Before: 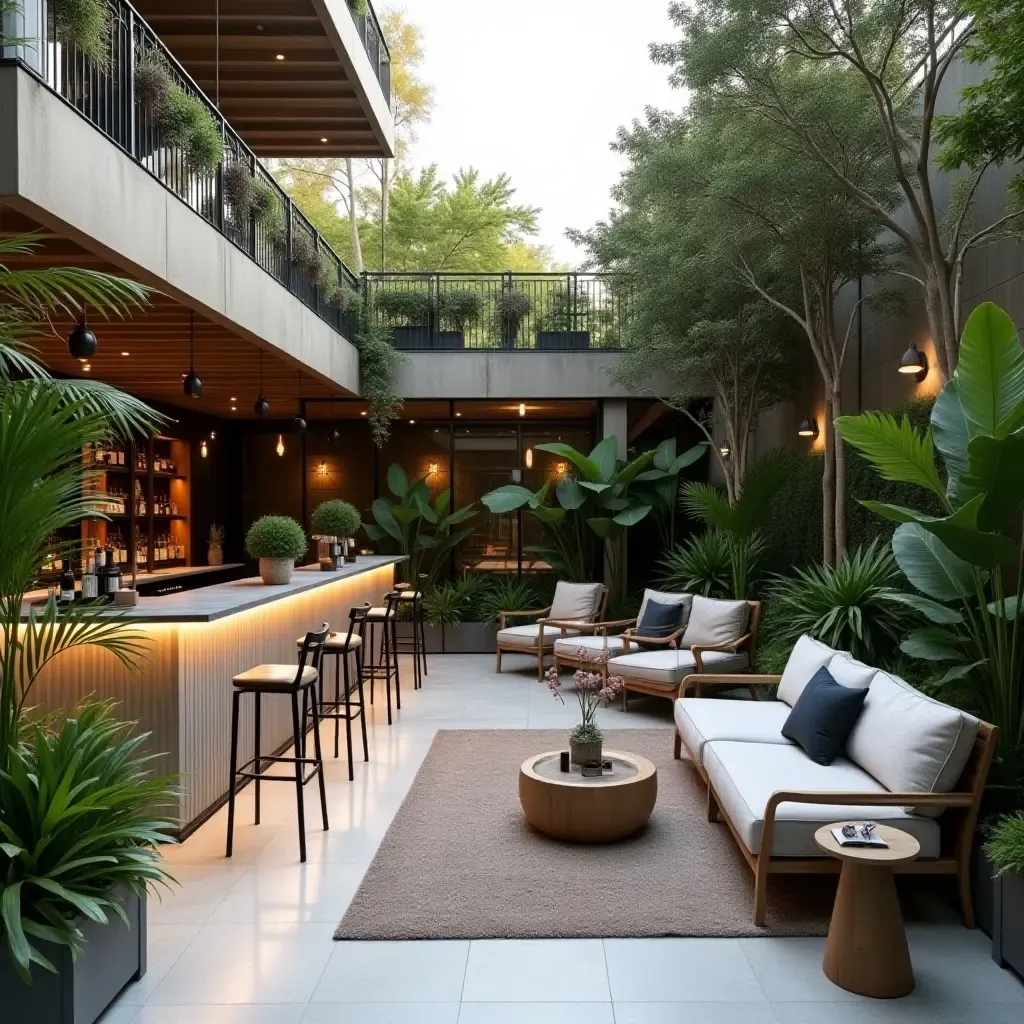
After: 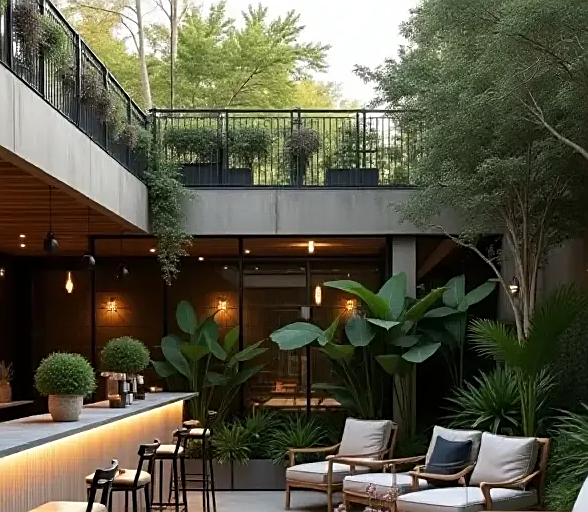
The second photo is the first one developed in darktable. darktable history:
crop: left 20.645%, top 15.959%, right 21.871%, bottom 33.978%
sharpen: on, module defaults
